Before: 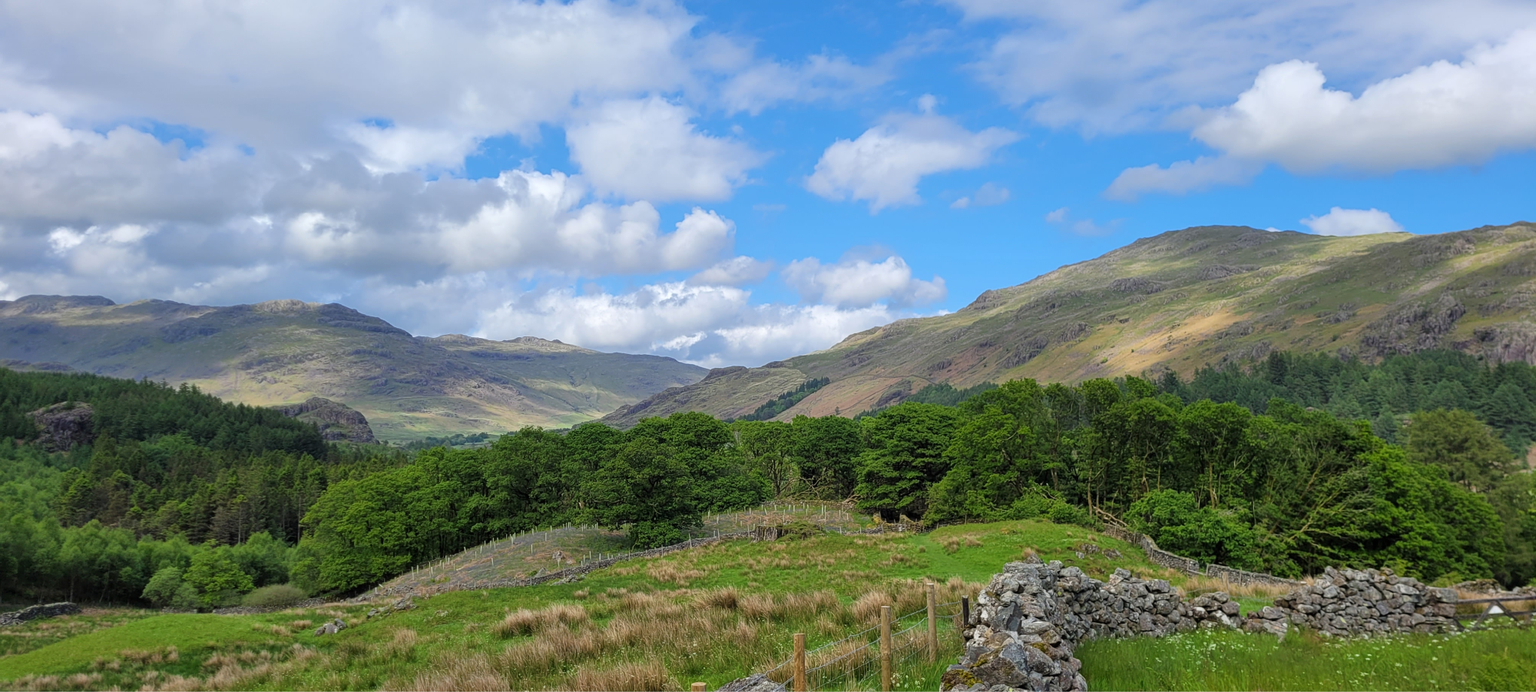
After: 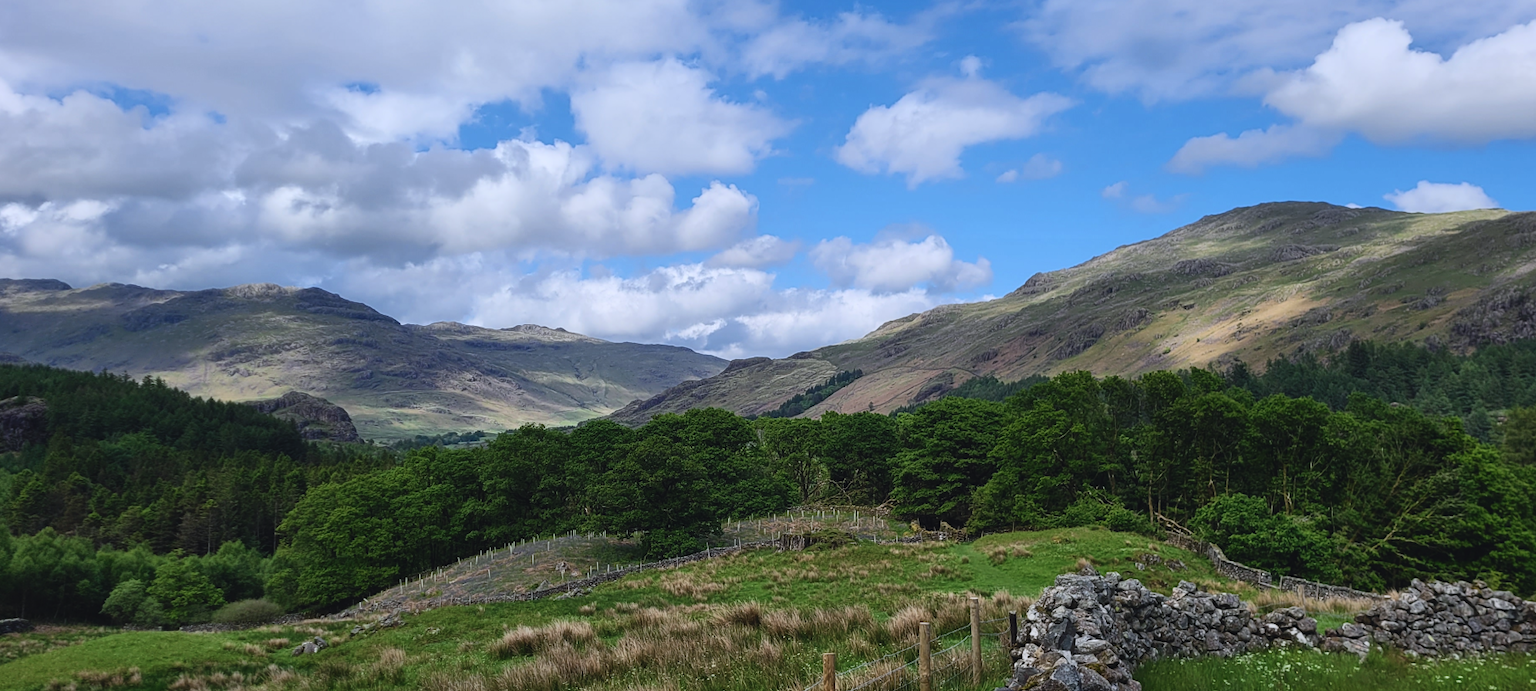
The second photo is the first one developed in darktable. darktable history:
crop: left 3.305%, top 6.436%, right 6.389%, bottom 3.258%
exposure: black level correction -0.015, exposure -0.5 EV, compensate highlight preservation false
color calibration: illuminant as shot in camera, x 0.358, y 0.373, temperature 4628.91 K
contrast brightness saturation: contrast 0.28
